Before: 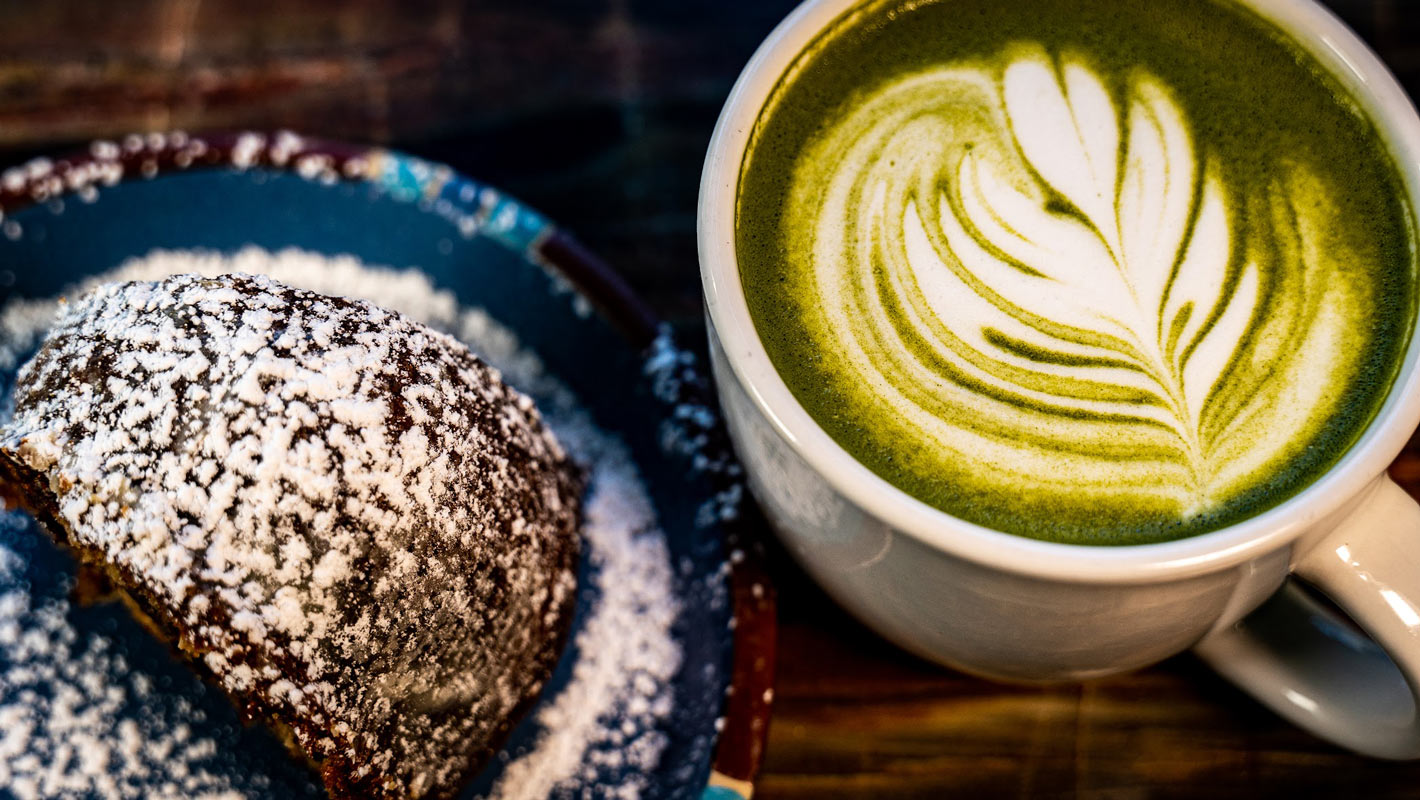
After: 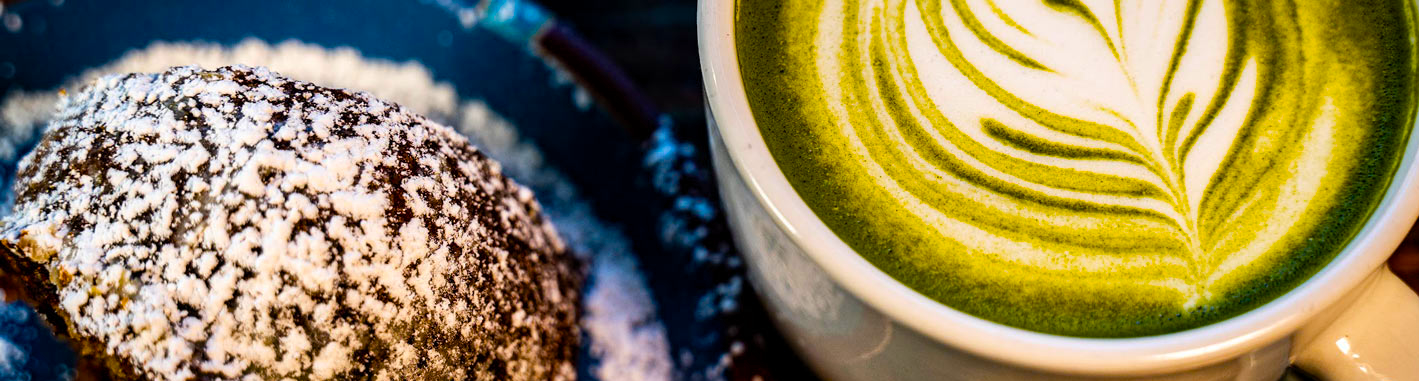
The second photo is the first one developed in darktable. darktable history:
crop and rotate: top 26.073%, bottom 26.238%
color balance rgb: perceptual saturation grading › global saturation 50.027%, global vibrance 20%
